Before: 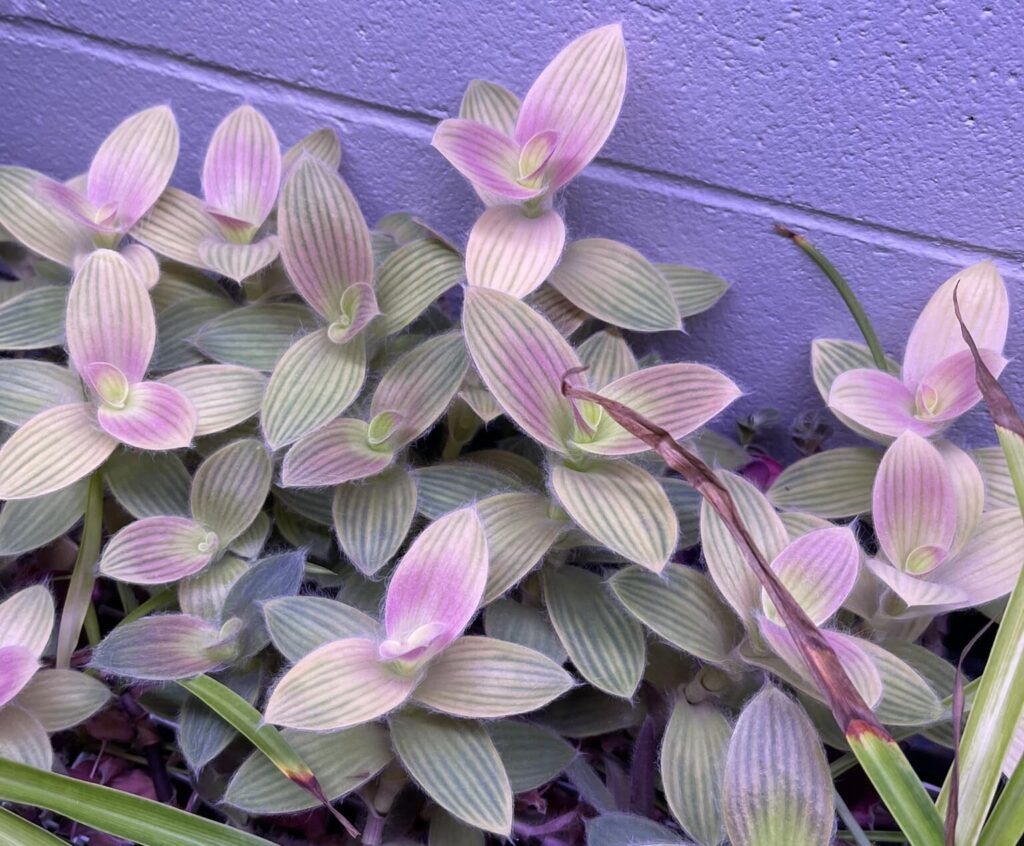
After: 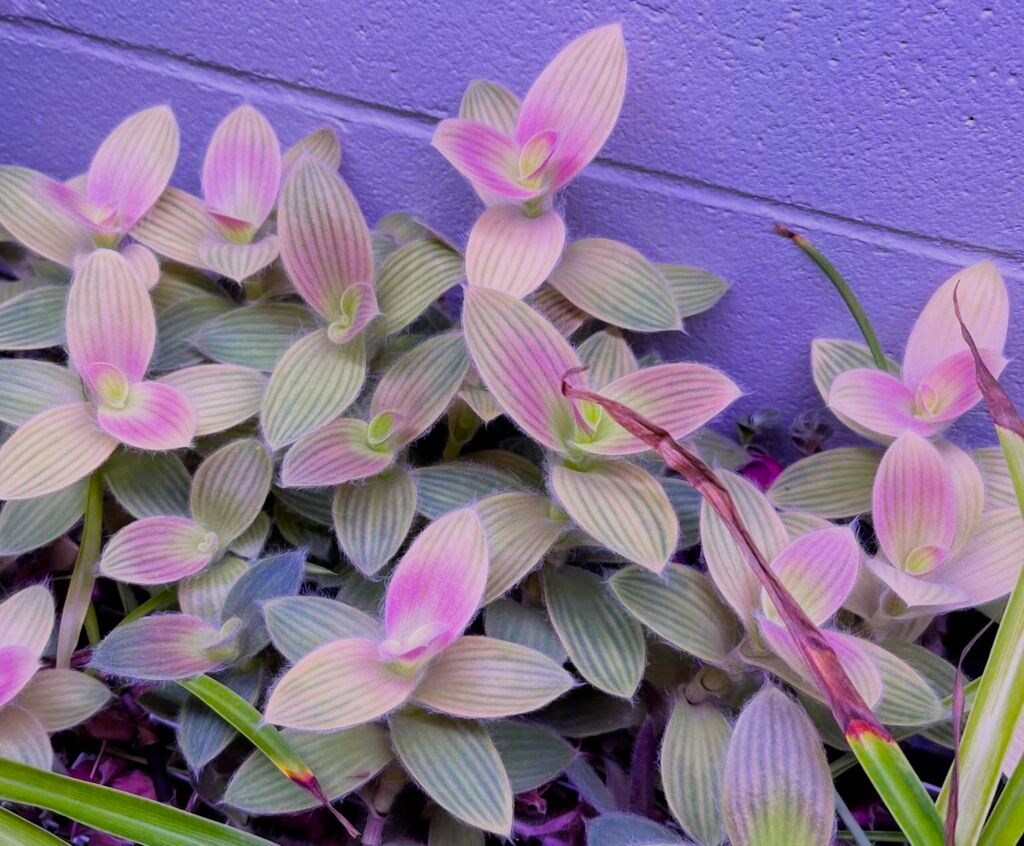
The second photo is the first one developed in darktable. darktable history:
color balance rgb: linear chroma grading › global chroma 15%, perceptual saturation grading › global saturation 30%
filmic rgb: black relative exposure -7.65 EV, white relative exposure 4.56 EV, hardness 3.61
